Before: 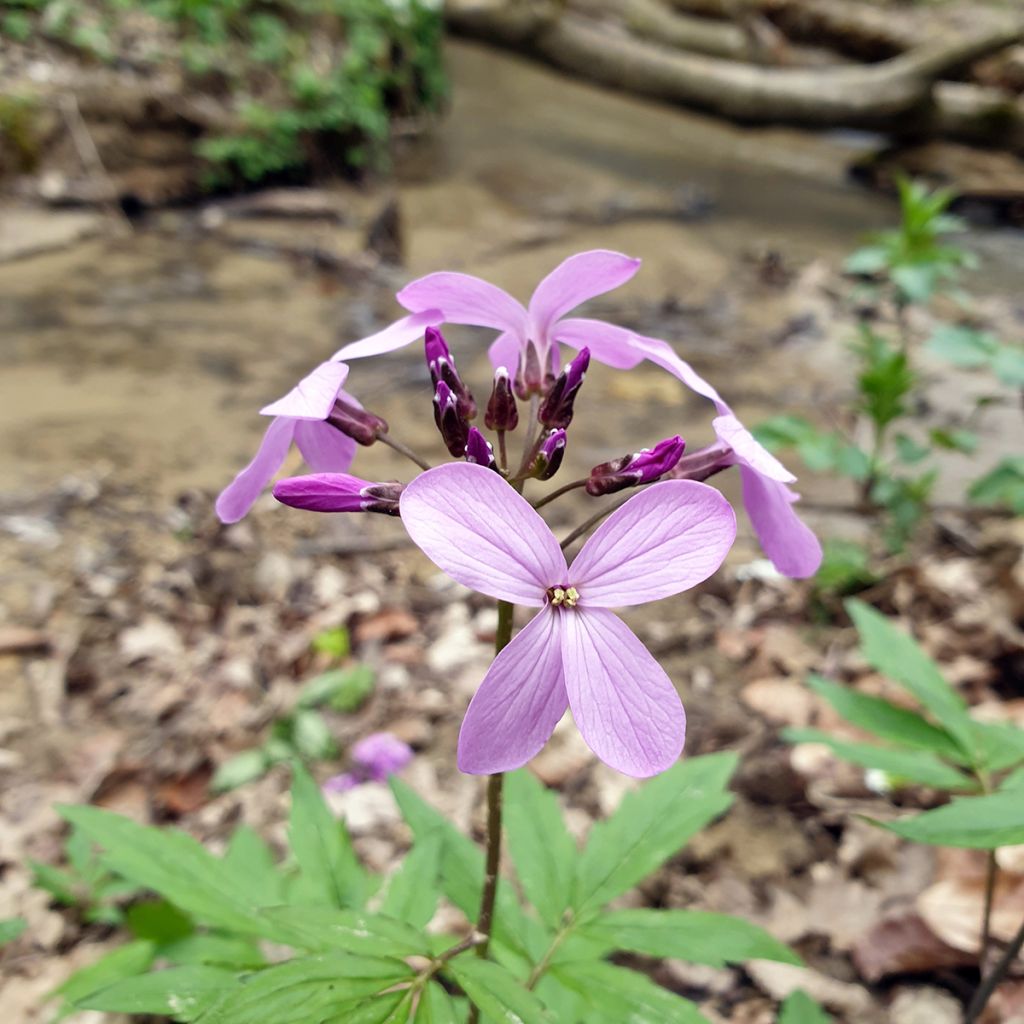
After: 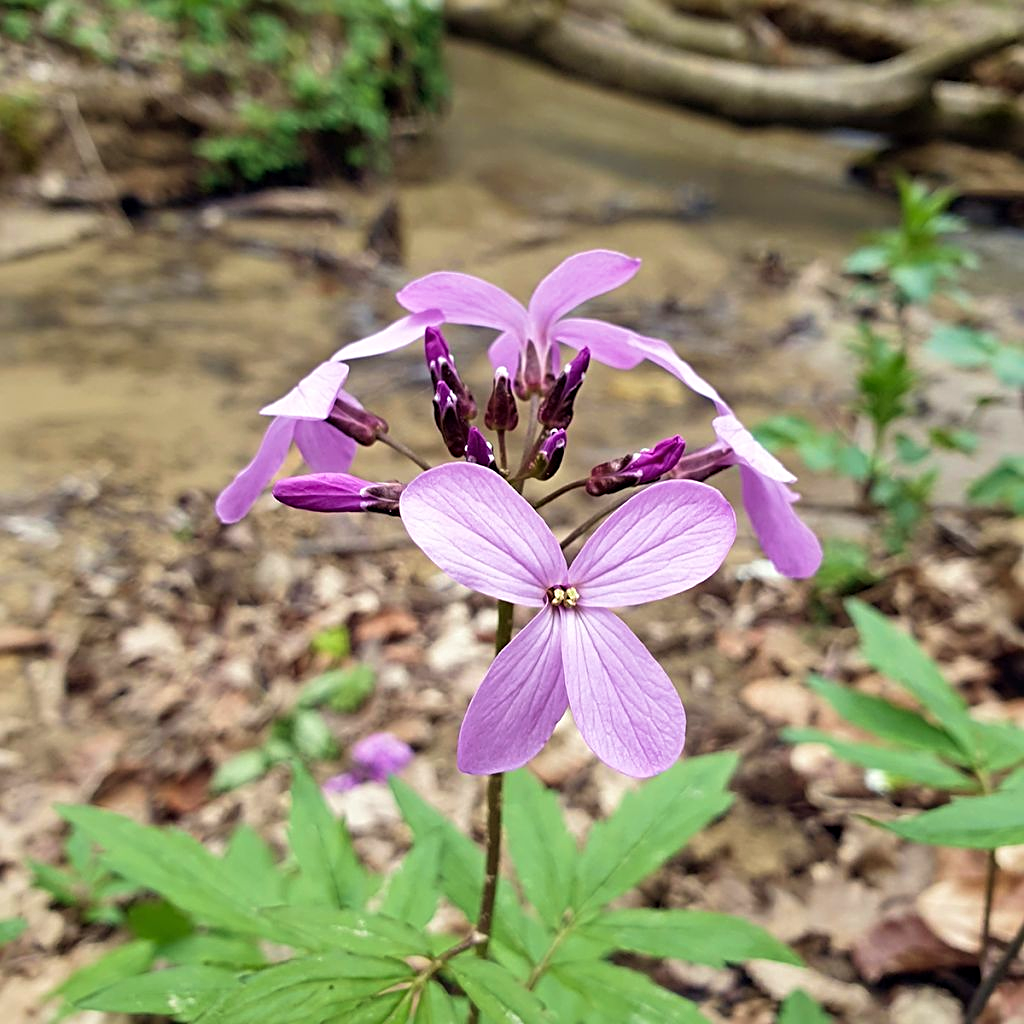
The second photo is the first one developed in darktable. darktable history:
base curve: curves: ch0 [(0, 0) (0.989, 0.992)], preserve colors none
sharpen: radius 3.074
velvia: strength 30.46%
